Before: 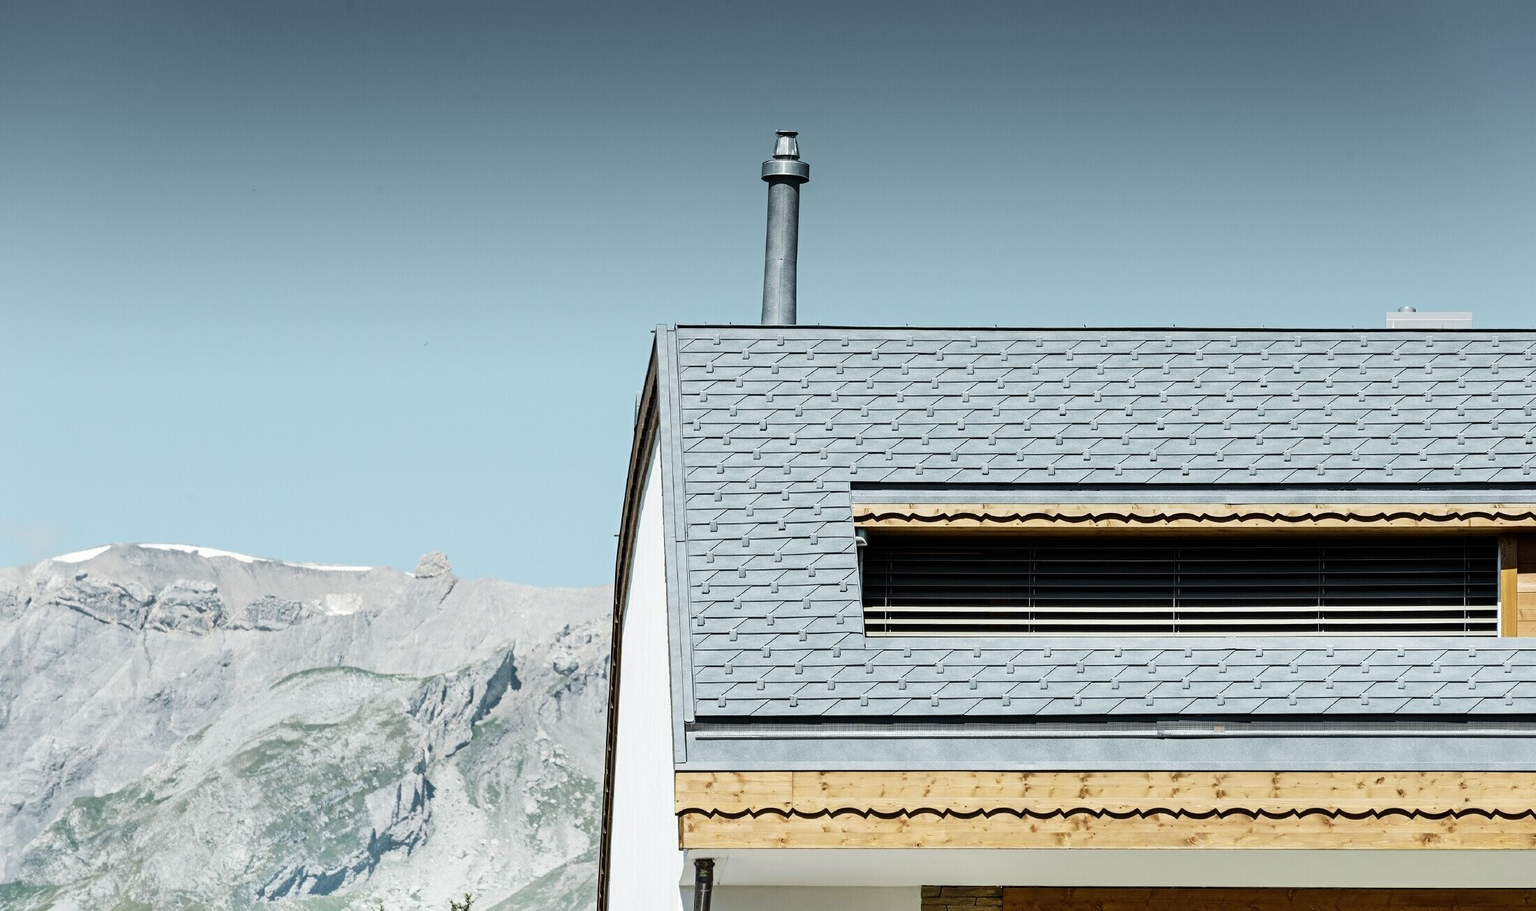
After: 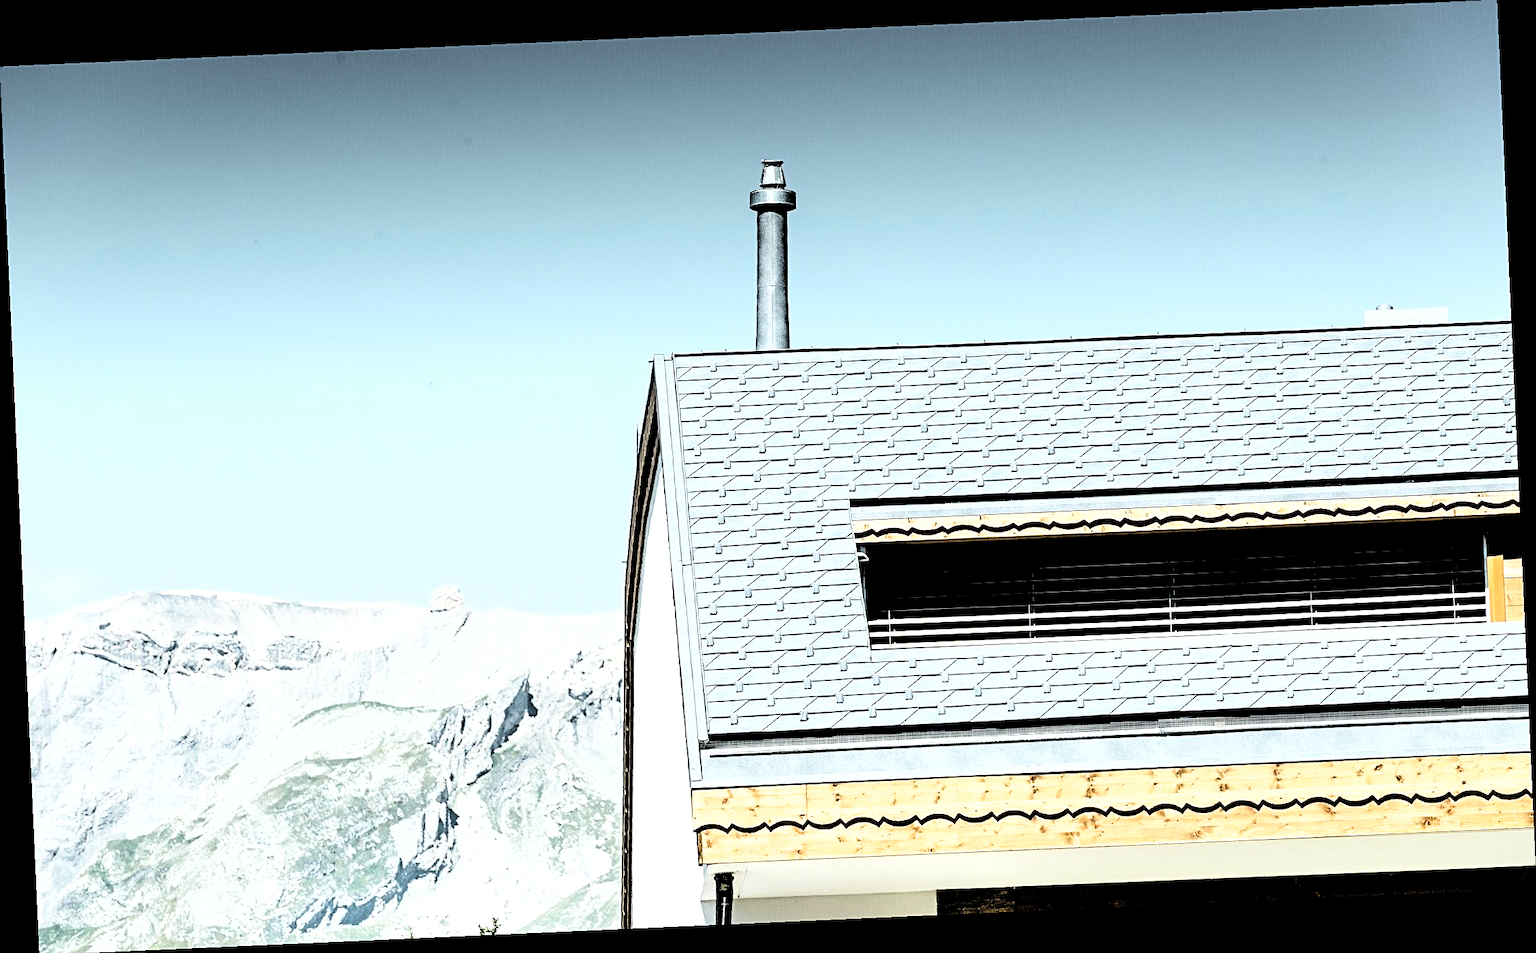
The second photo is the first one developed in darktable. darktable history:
tone equalizer: -8 EV -0.417 EV, -7 EV -0.389 EV, -6 EV -0.333 EV, -5 EV -0.222 EV, -3 EV 0.222 EV, -2 EV 0.333 EV, -1 EV 0.389 EV, +0 EV 0.417 EV, edges refinement/feathering 500, mask exposure compensation -1.57 EV, preserve details no
rotate and perspective: rotation -2.56°, automatic cropping off
sharpen: on, module defaults
filmic rgb: middle gray luminance 13.55%, black relative exposure -1.97 EV, white relative exposure 3.1 EV, threshold 6 EV, target black luminance 0%, hardness 1.79, latitude 59.23%, contrast 1.728, highlights saturation mix 5%, shadows ↔ highlights balance -37.52%, add noise in highlights 0, color science v3 (2019), use custom middle-gray values true, iterations of high-quality reconstruction 0, contrast in highlights soft, enable highlight reconstruction true
